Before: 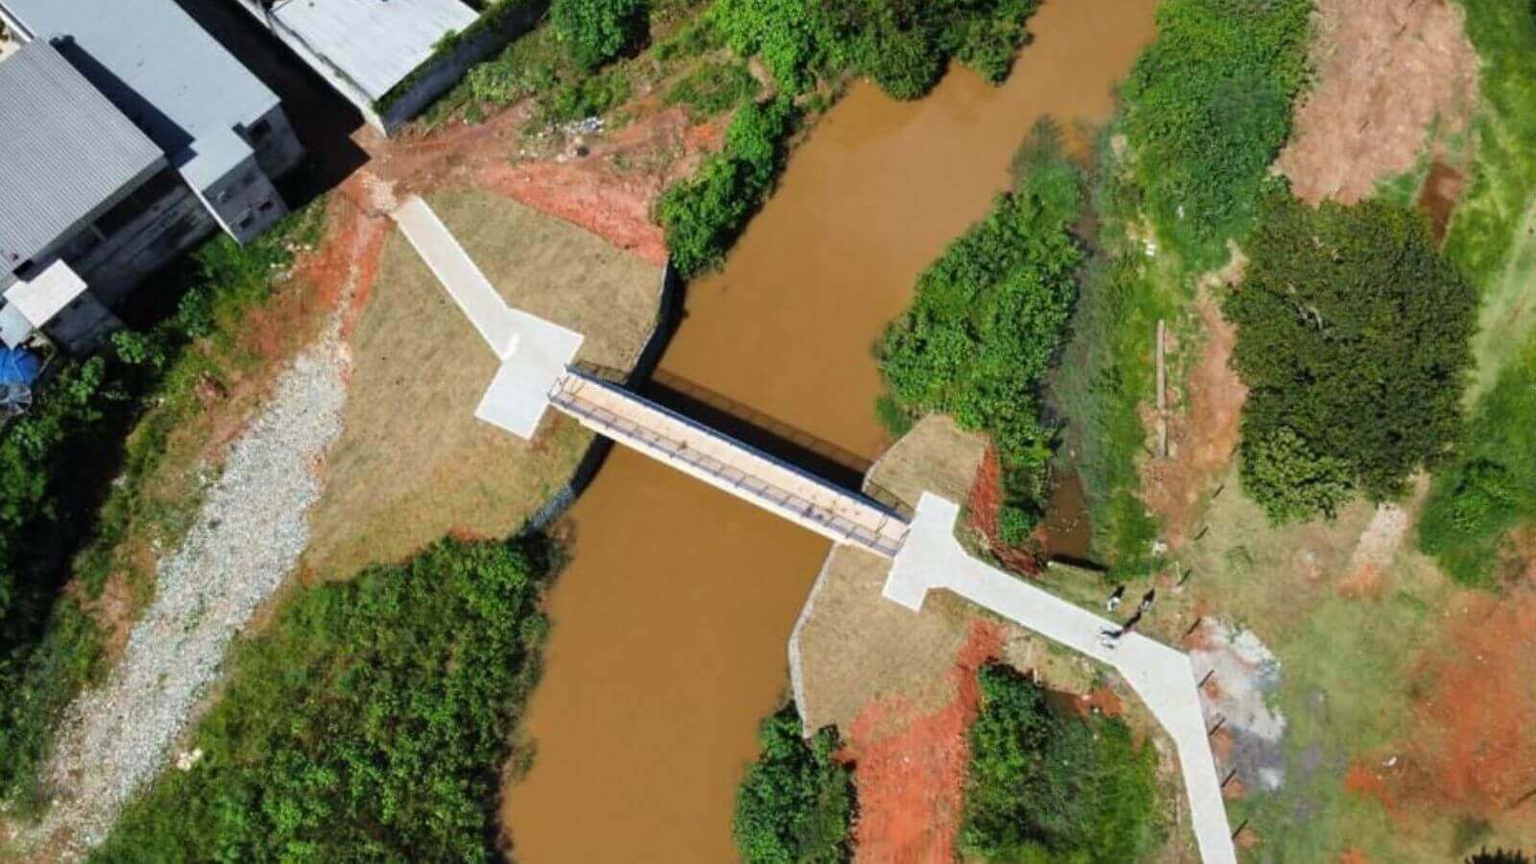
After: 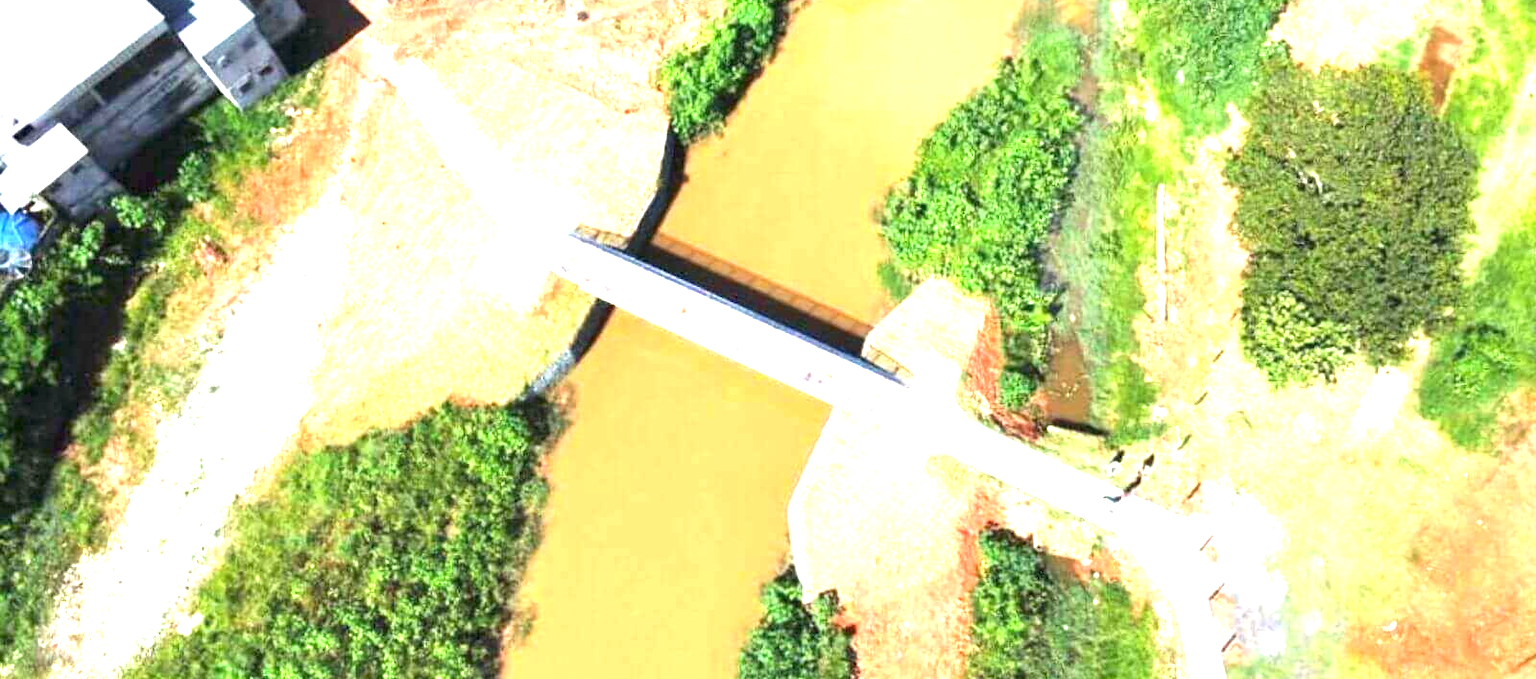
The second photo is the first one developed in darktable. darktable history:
crop and rotate: top 15.774%, bottom 5.506%
exposure: black level correction 0, exposure 2.327 EV, compensate exposure bias true, compensate highlight preservation false
